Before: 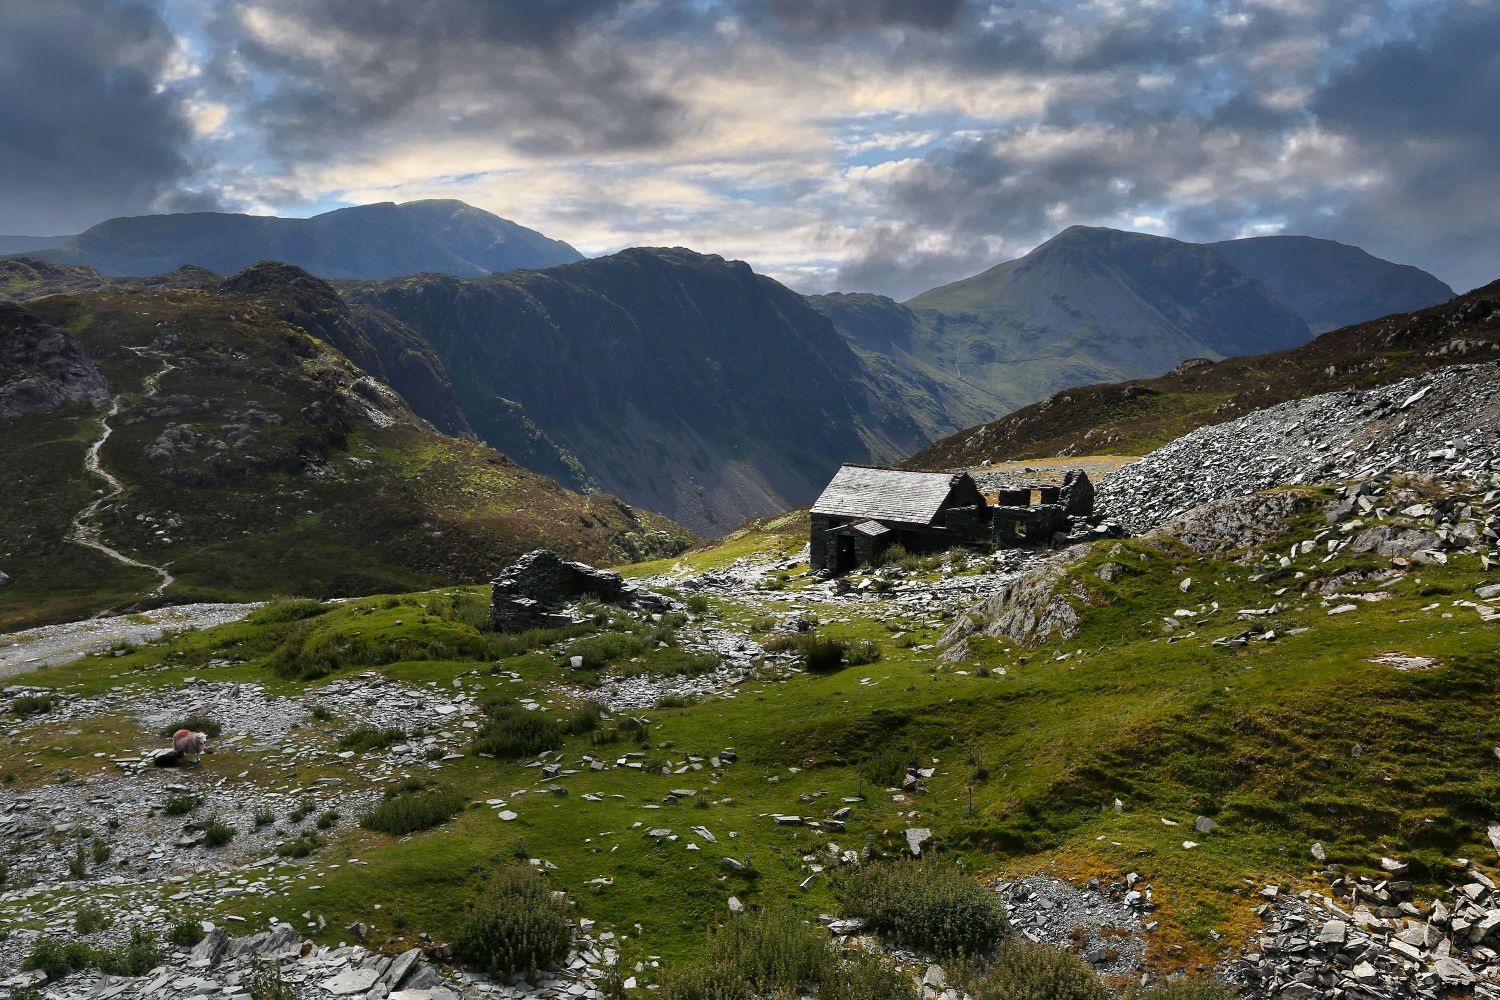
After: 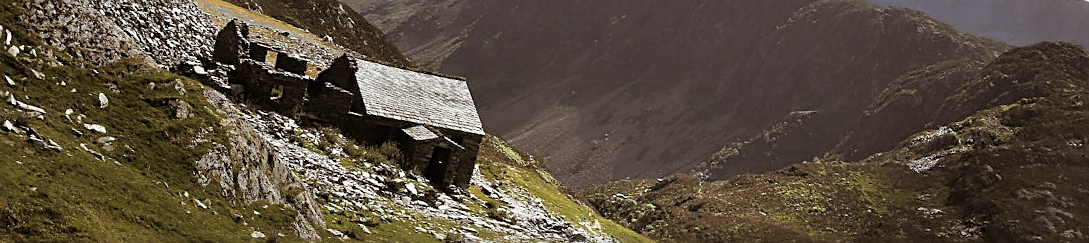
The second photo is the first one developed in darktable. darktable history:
crop and rotate: angle 16.12°, top 30.835%, bottom 35.653%
split-toning: shadows › hue 32.4°, shadows › saturation 0.51, highlights › hue 180°, highlights › saturation 0, balance -60.17, compress 55.19%
sharpen: on, module defaults
